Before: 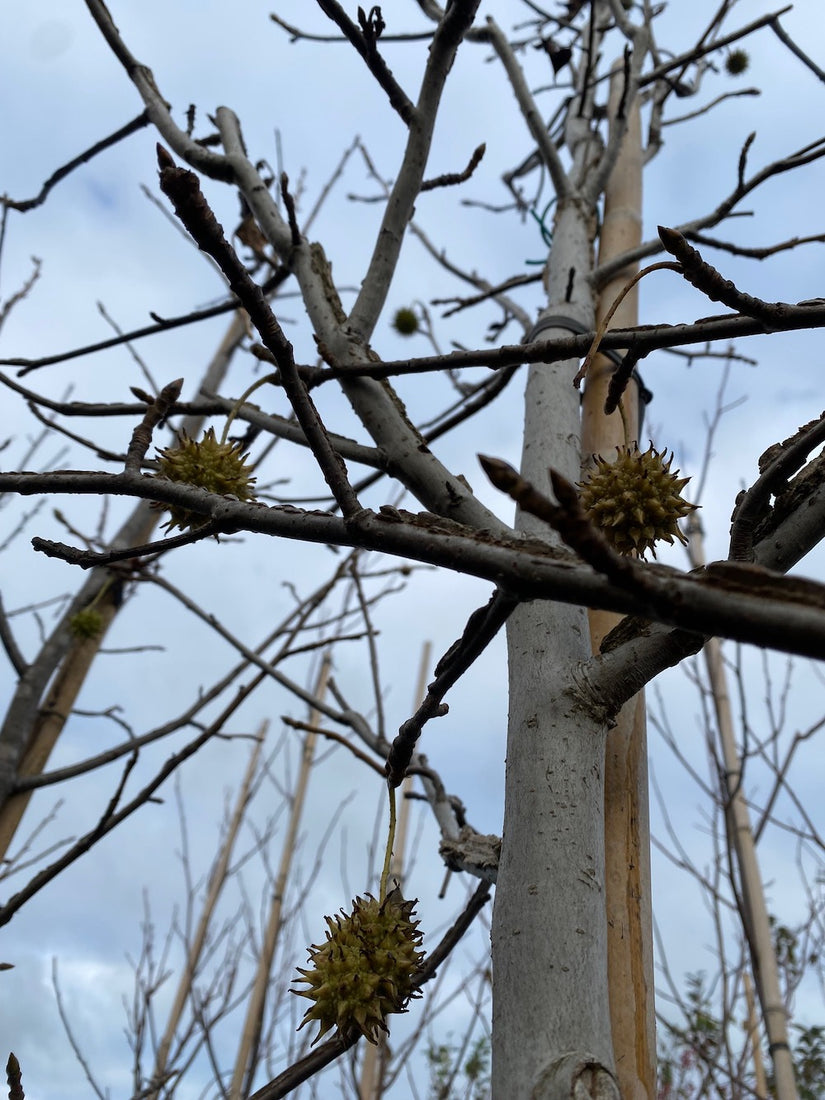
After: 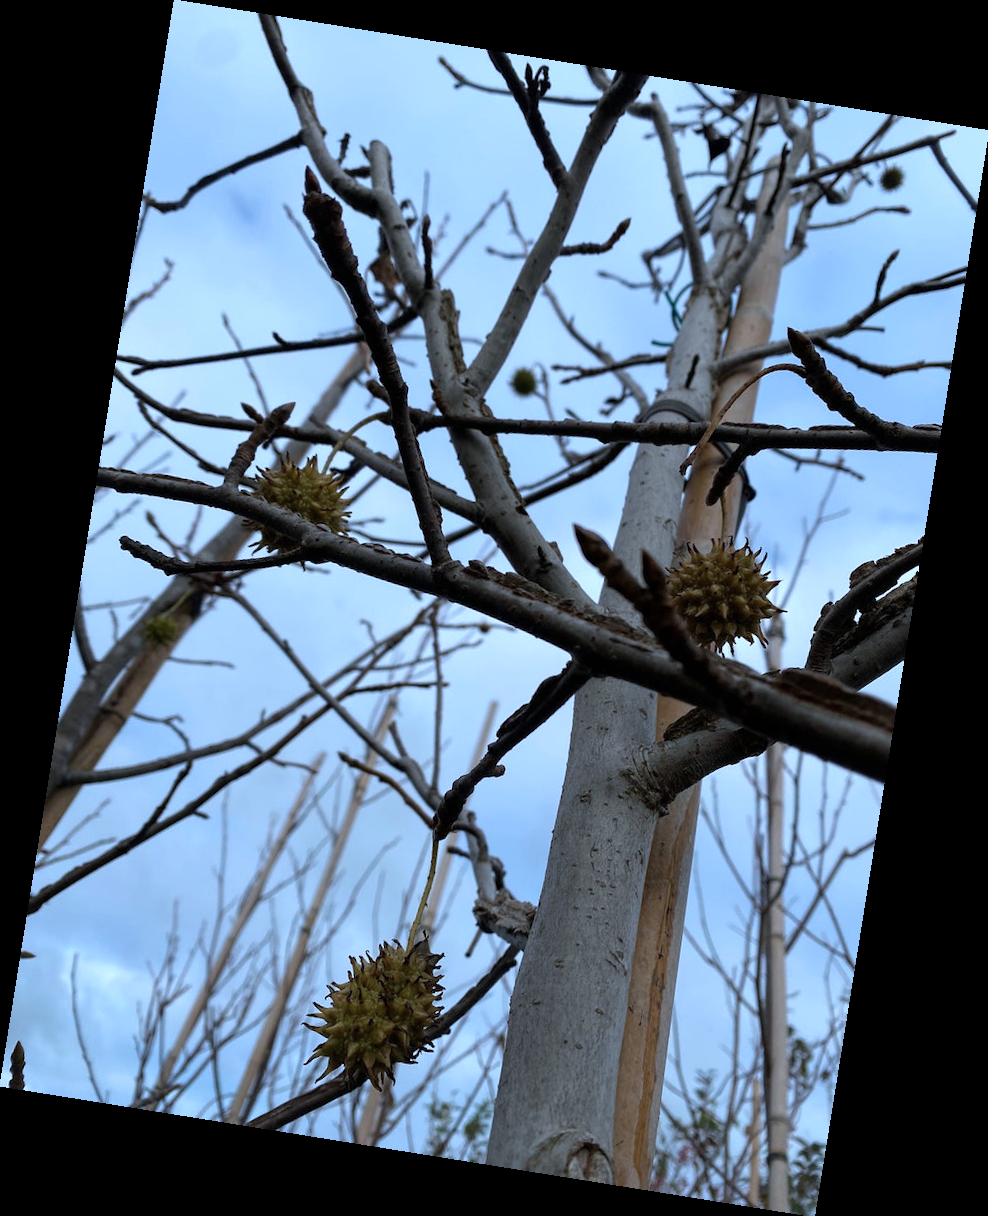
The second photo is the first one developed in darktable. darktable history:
rotate and perspective: rotation 9.12°, automatic cropping off
color correction: highlights a* -2.24, highlights b* -18.1
